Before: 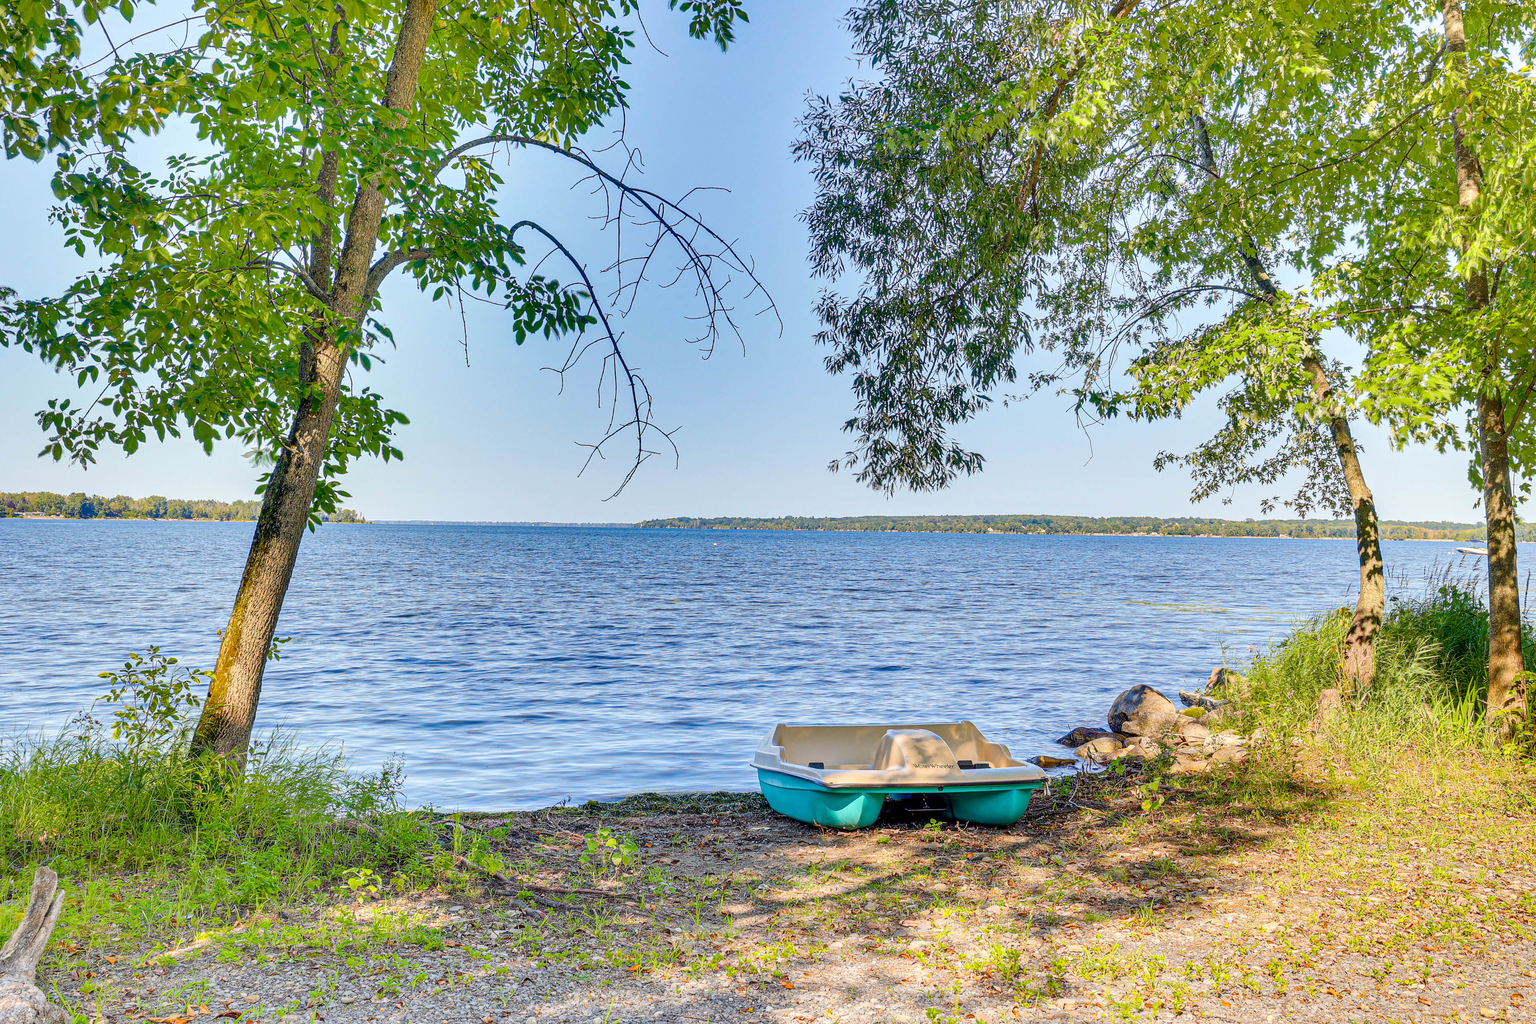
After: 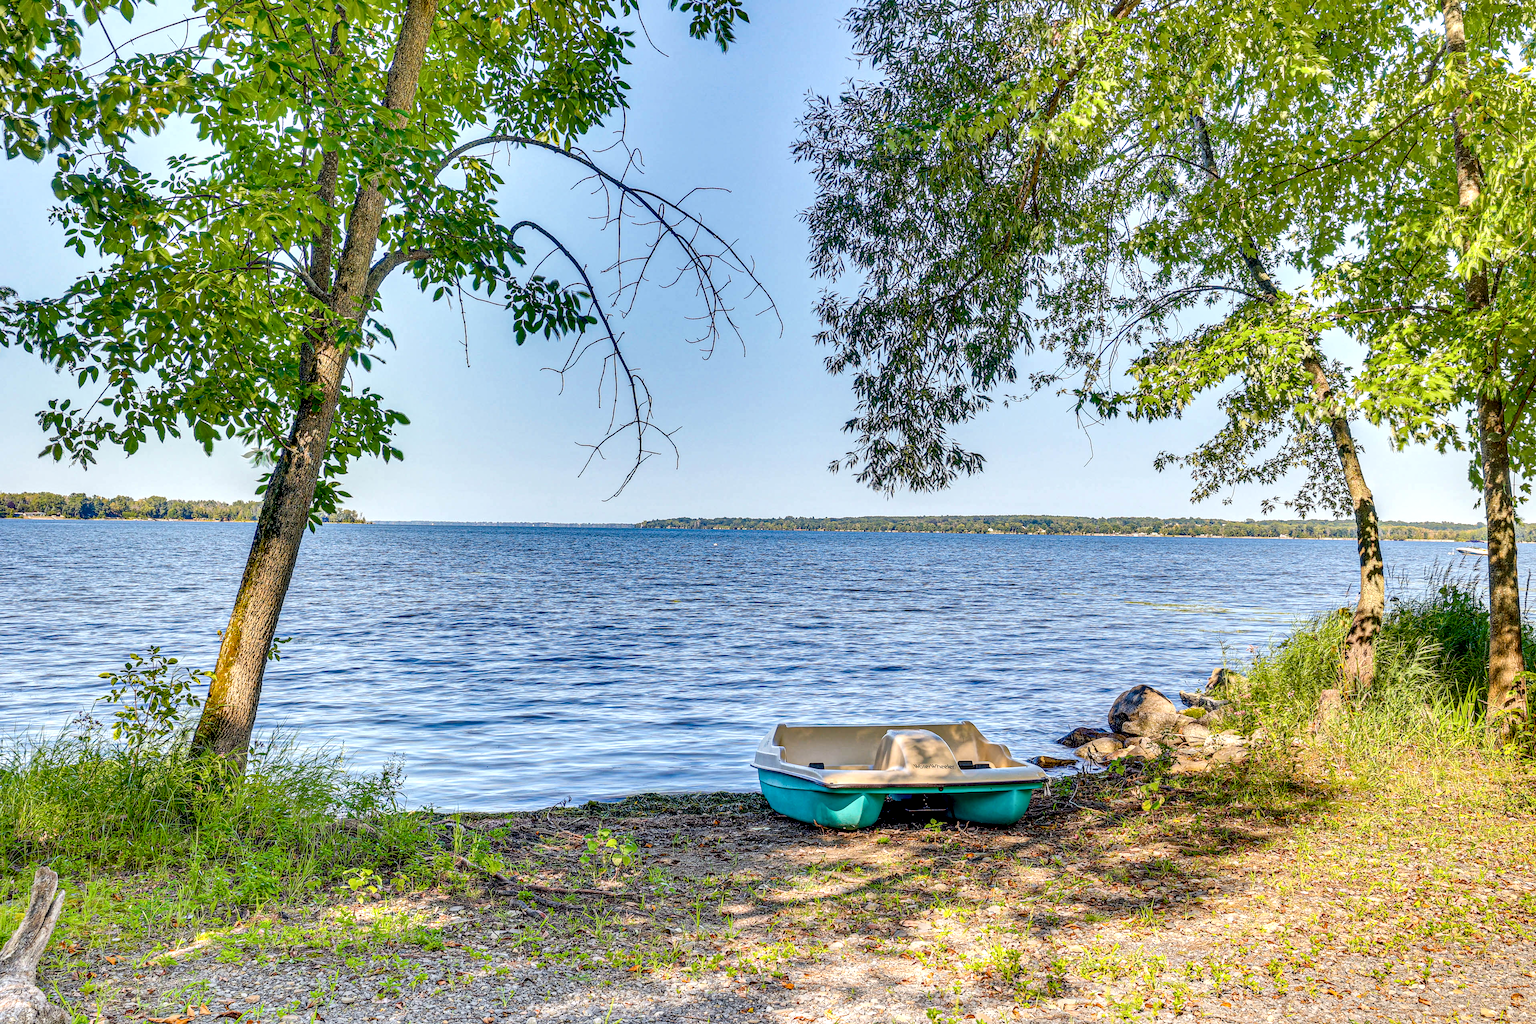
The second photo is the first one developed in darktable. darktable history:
local contrast: detail 155%
